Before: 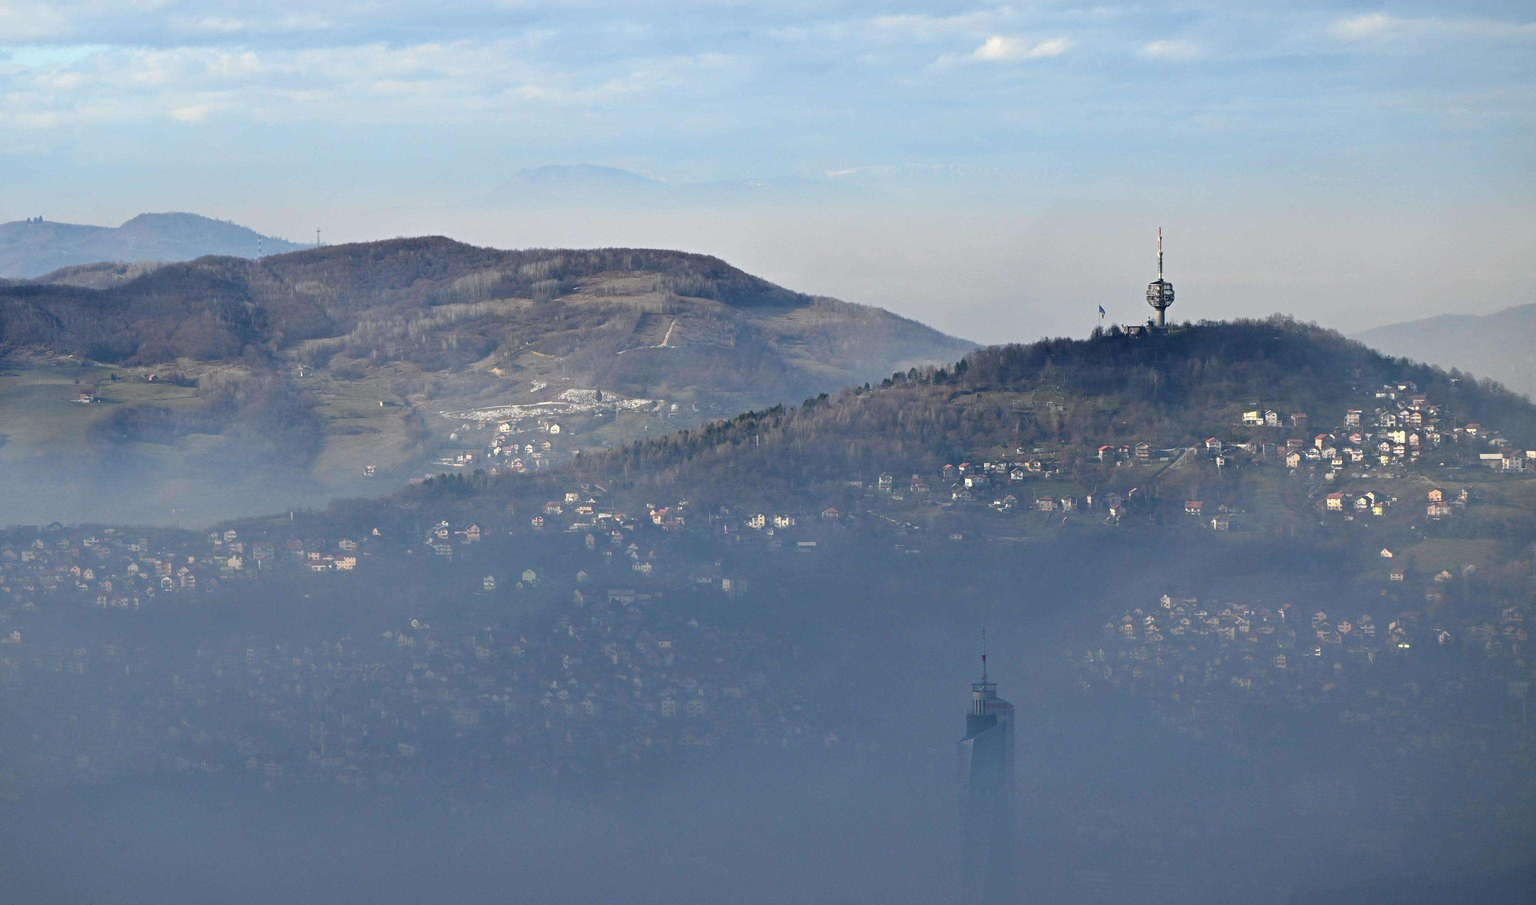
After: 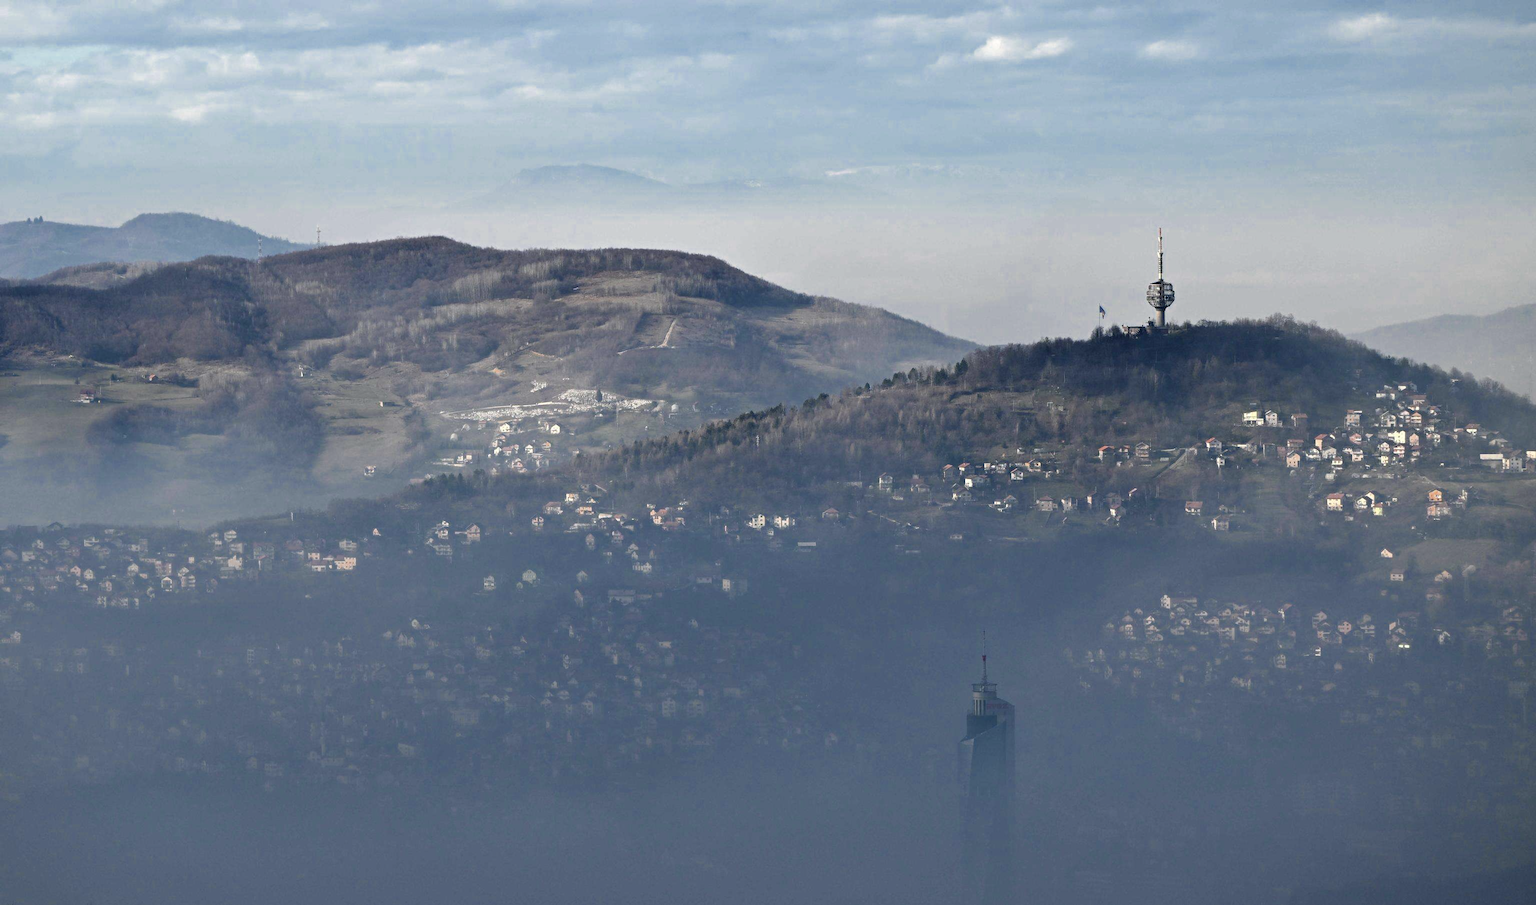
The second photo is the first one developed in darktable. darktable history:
levels: white 99.89%, levels [0.016, 0.492, 0.969]
color zones: curves: ch0 [(0, 0.5) (0.125, 0.4) (0.25, 0.5) (0.375, 0.4) (0.5, 0.4) (0.625, 0.35) (0.75, 0.35) (0.875, 0.5)]; ch1 [(0, 0.35) (0.125, 0.45) (0.25, 0.35) (0.375, 0.35) (0.5, 0.35) (0.625, 0.35) (0.75, 0.45) (0.875, 0.35)]; ch2 [(0, 0.6) (0.125, 0.5) (0.25, 0.5) (0.375, 0.6) (0.5, 0.6) (0.625, 0.5) (0.75, 0.5) (0.875, 0.5)]
